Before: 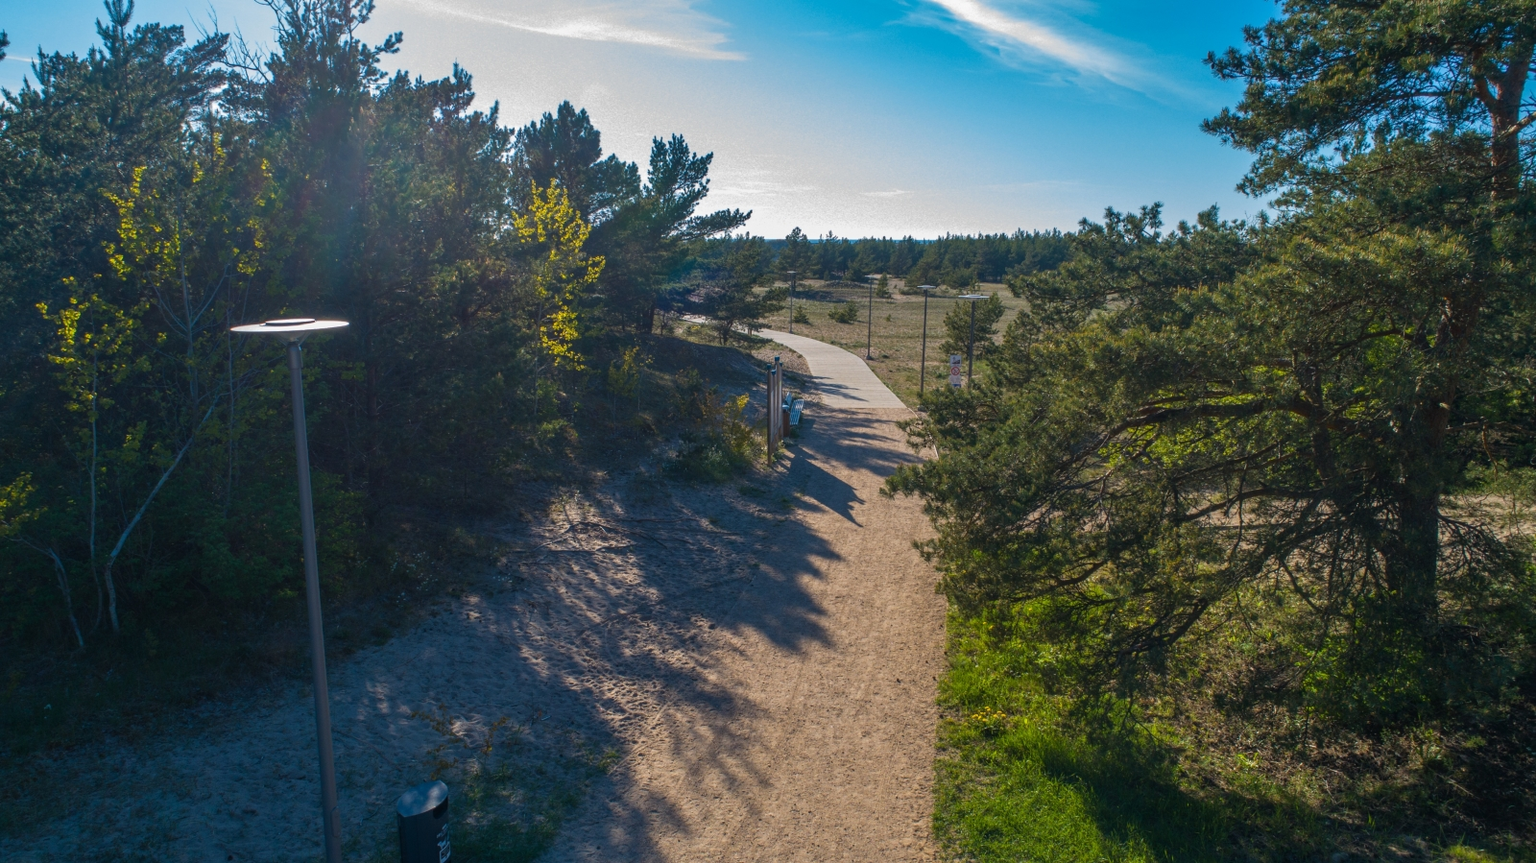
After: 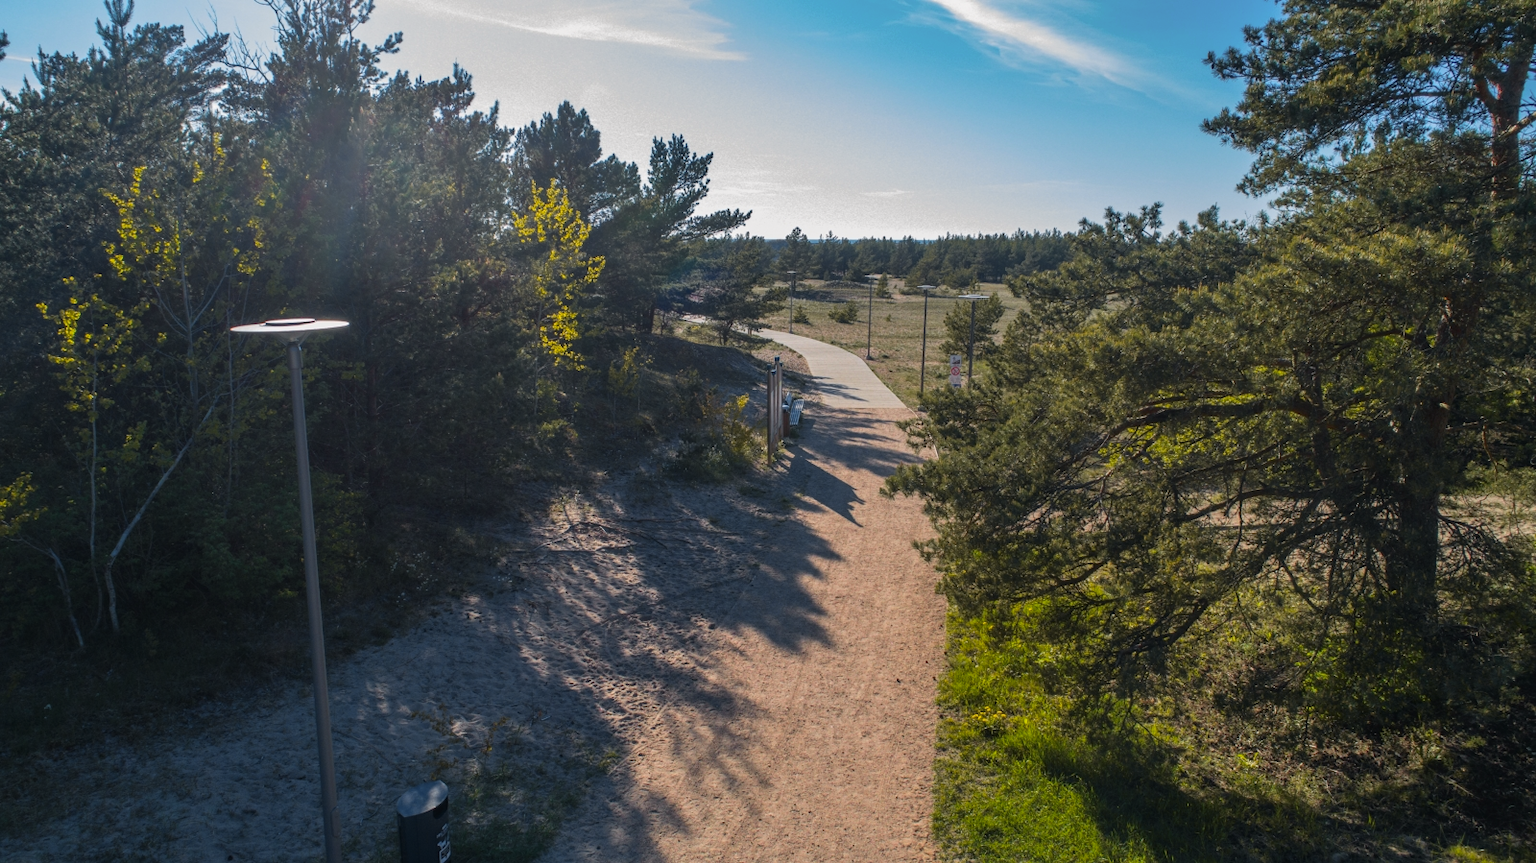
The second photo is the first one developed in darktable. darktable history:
tone curve: curves: ch0 [(0, 0.013) (0.036, 0.035) (0.274, 0.288) (0.504, 0.536) (0.844, 0.84) (1, 0.97)]; ch1 [(0, 0) (0.389, 0.403) (0.462, 0.48) (0.499, 0.5) (0.524, 0.529) (0.567, 0.603) (0.626, 0.651) (0.749, 0.781) (1, 1)]; ch2 [(0, 0) (0.464, 0.478) (0.5, 0.501) (0.533, 0.539) (0.599, 0.6) (0.704, 0.732) (1, 1)], color space Lab, independent channels, preserve colors none
